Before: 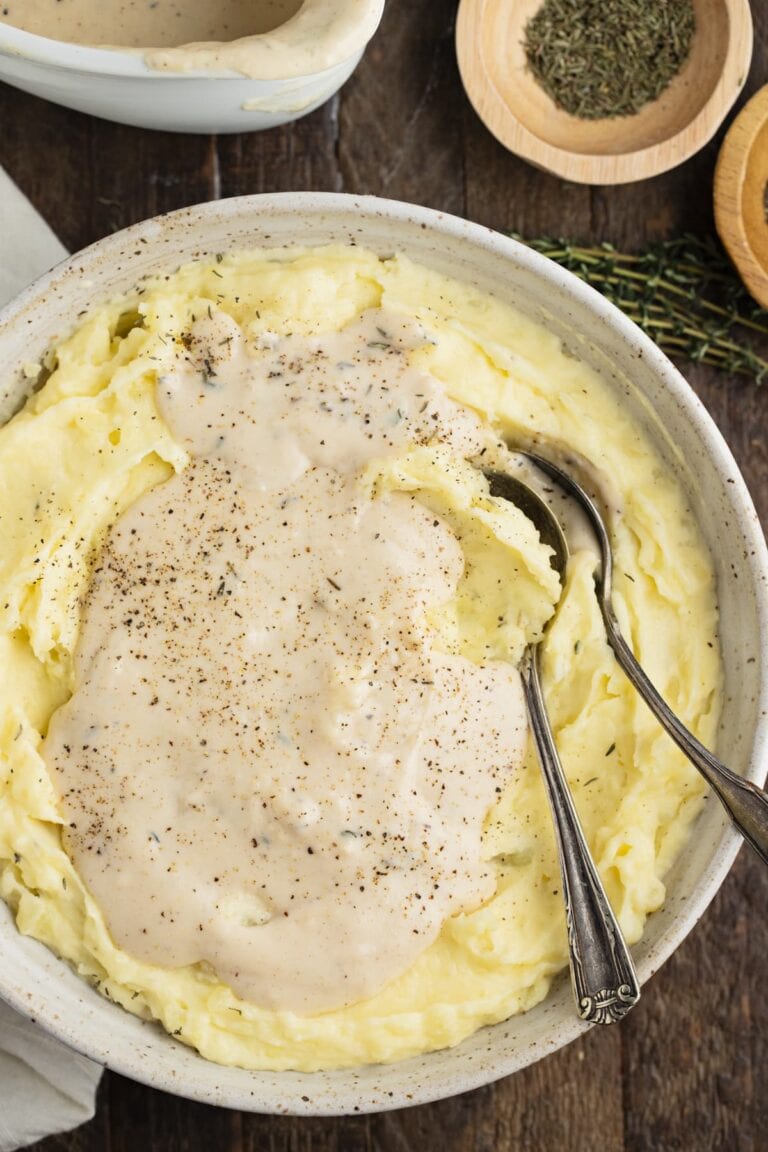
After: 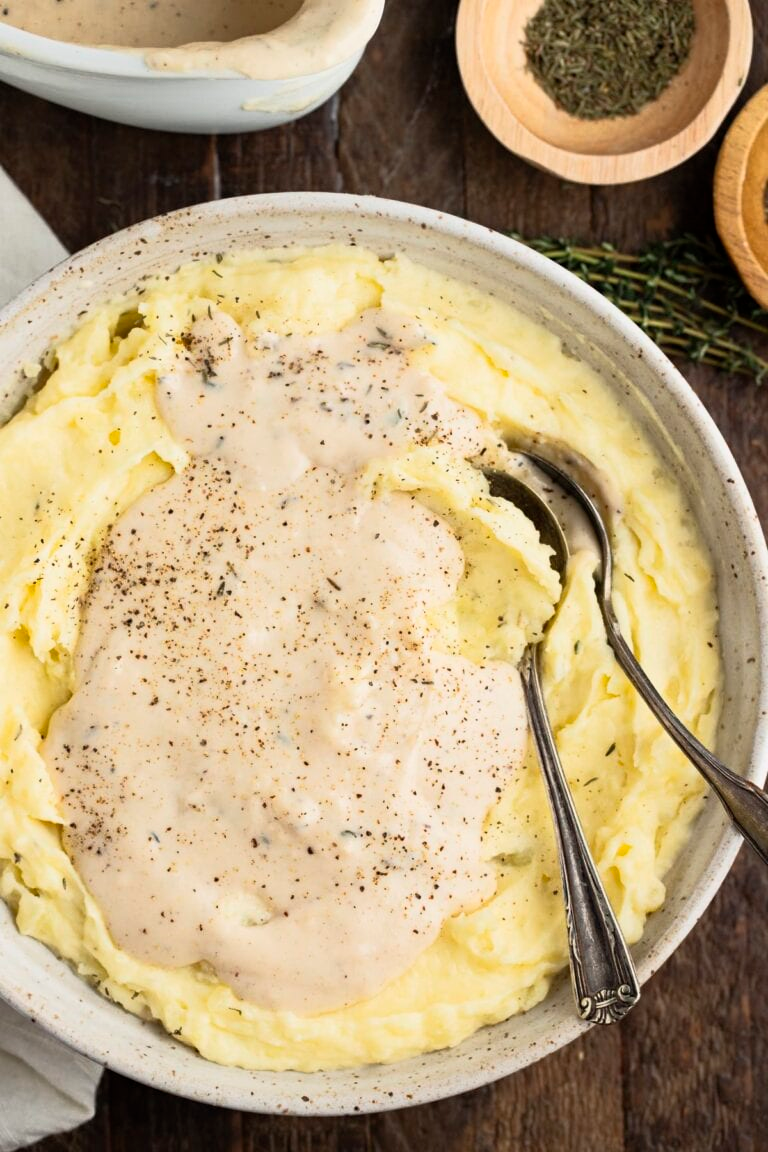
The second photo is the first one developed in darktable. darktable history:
base curve: curves: ch0 [(0, 0) (0.257, 0.25) (0.482, 0.586) (0.757, 0.871) (1, 1)]
exposure: exposure -0.177 EV, compensate highlight preservation false
